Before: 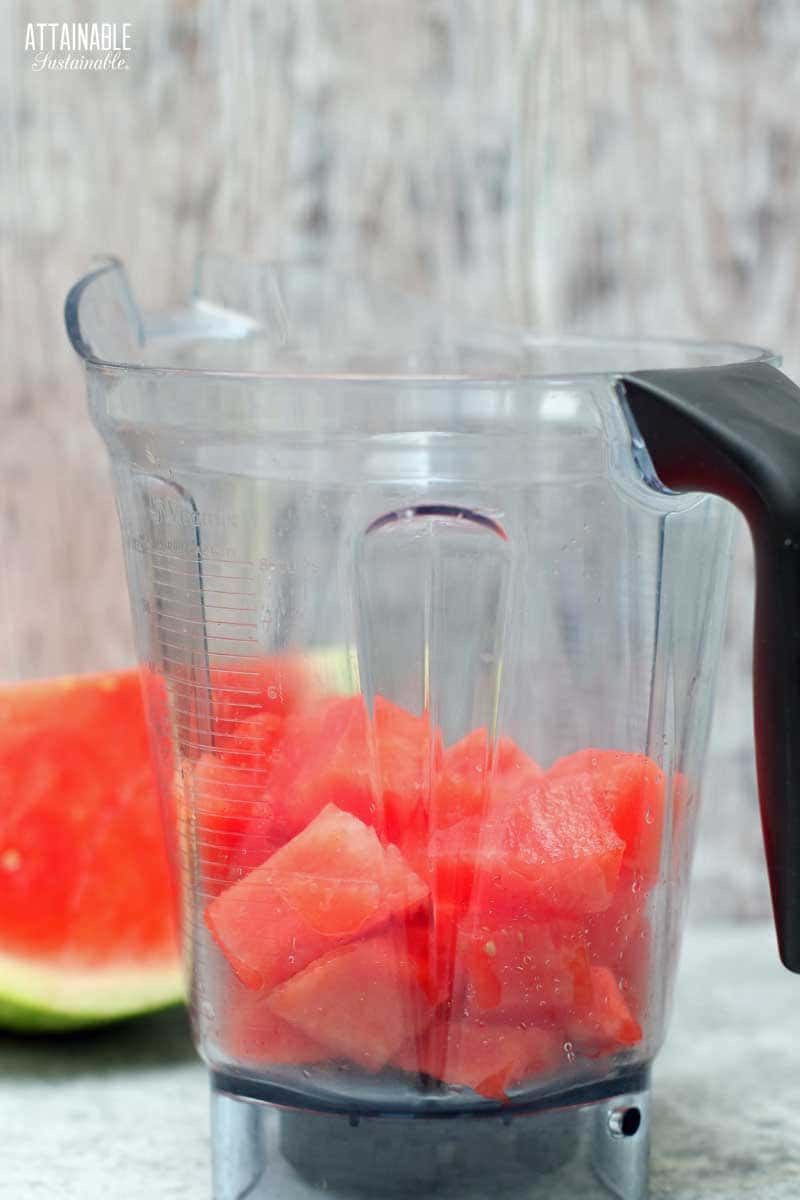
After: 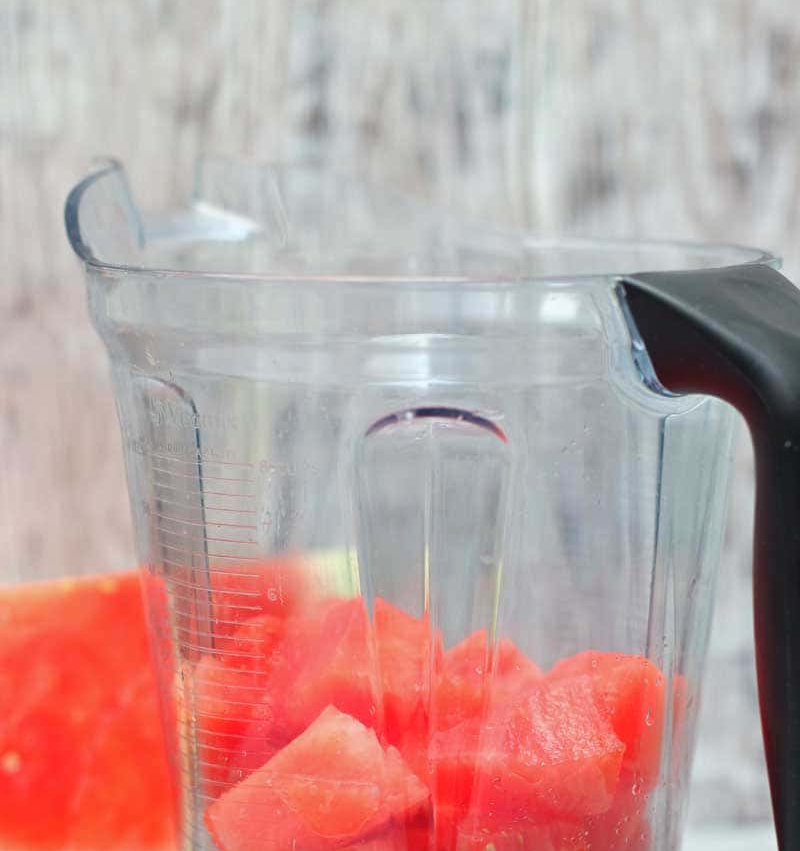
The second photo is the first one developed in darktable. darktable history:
exposure: black level correction -0.004, exposure 0.057 EV, compensate exposure bias true, compensate highlight preservation false
crop and rotate: top 8.193%, bottom 20.818%
